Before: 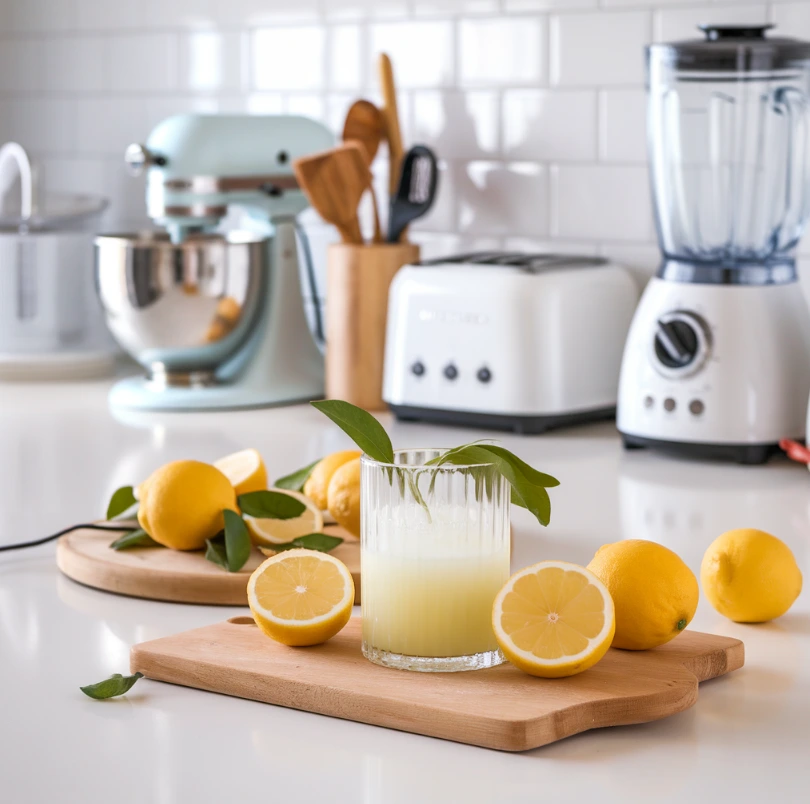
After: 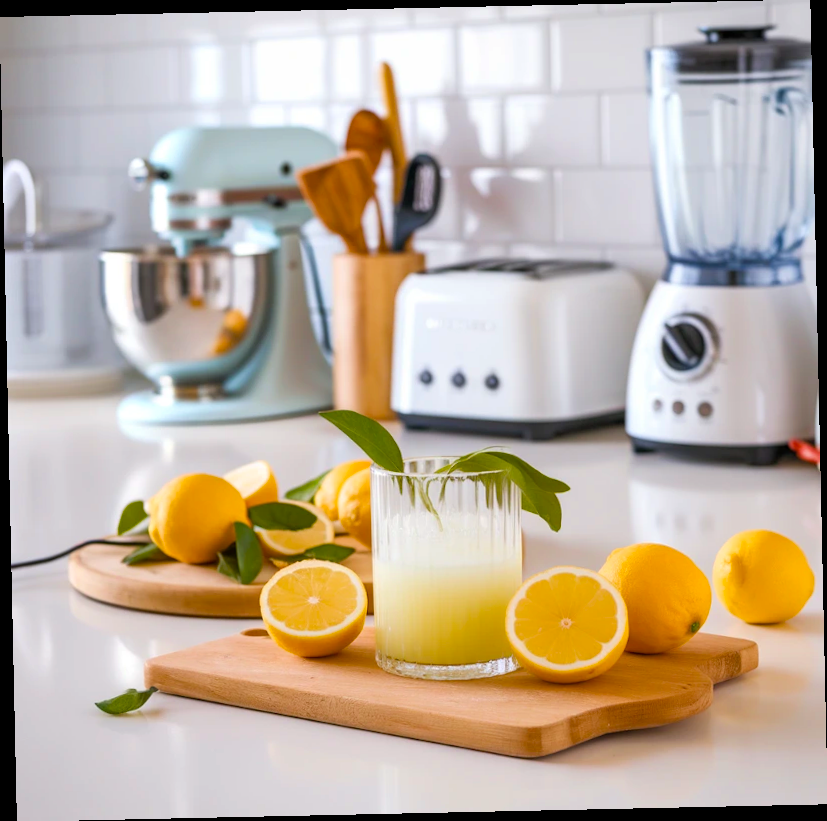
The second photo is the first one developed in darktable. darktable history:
velvia: strength 32%, mid-tones bias 0.2
rotate and perspective: rotation -1.24°, automatic cropping off
